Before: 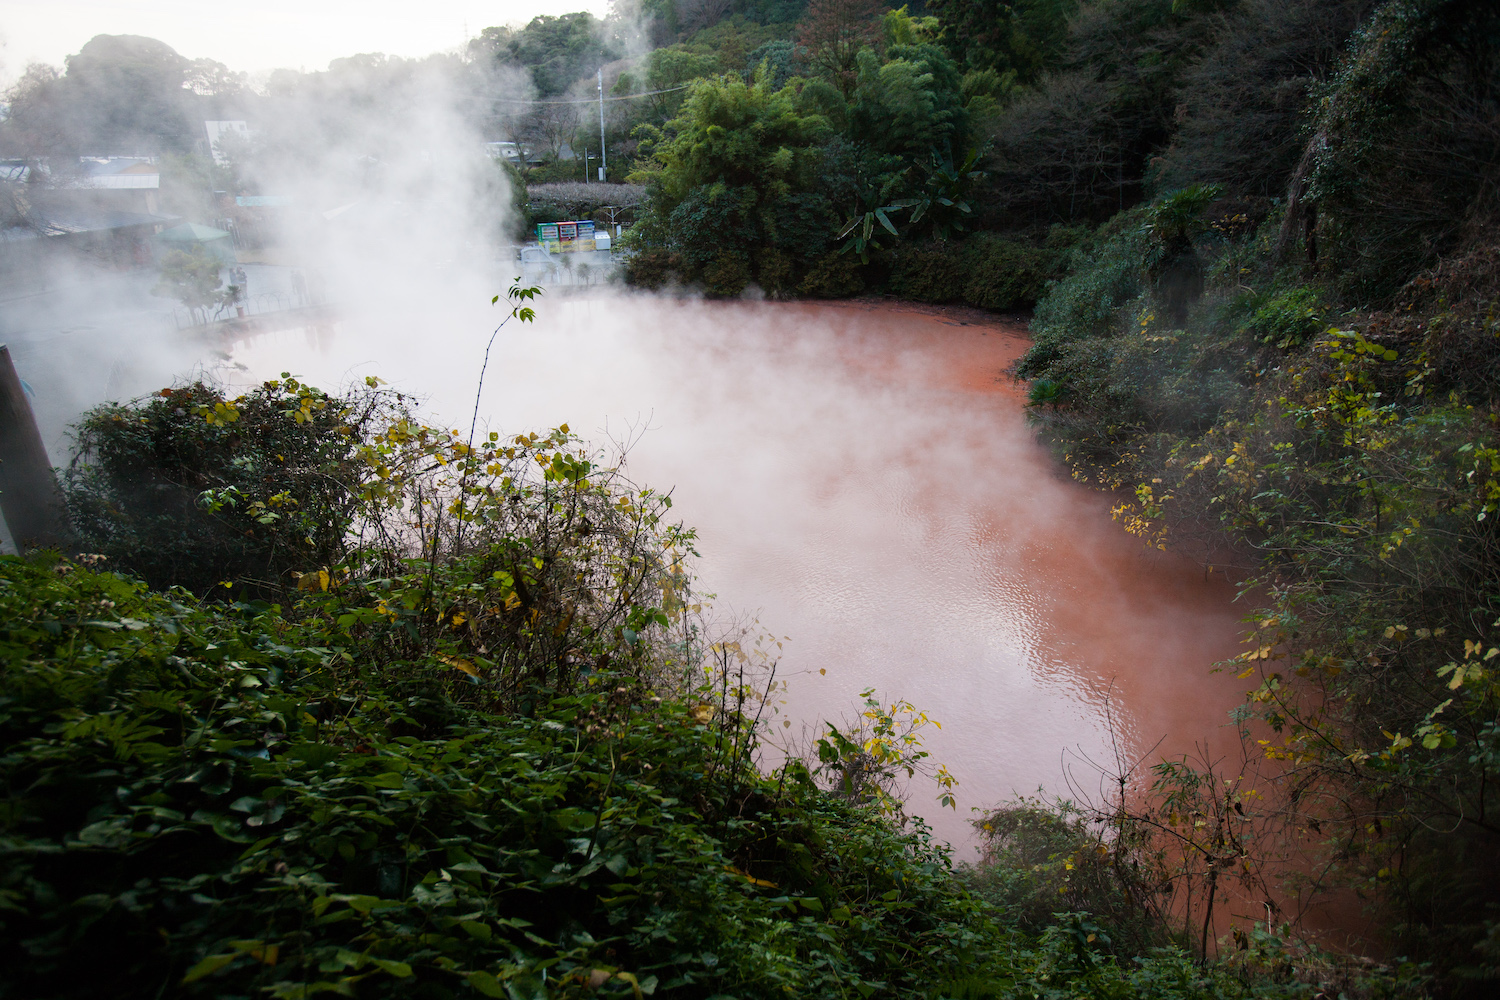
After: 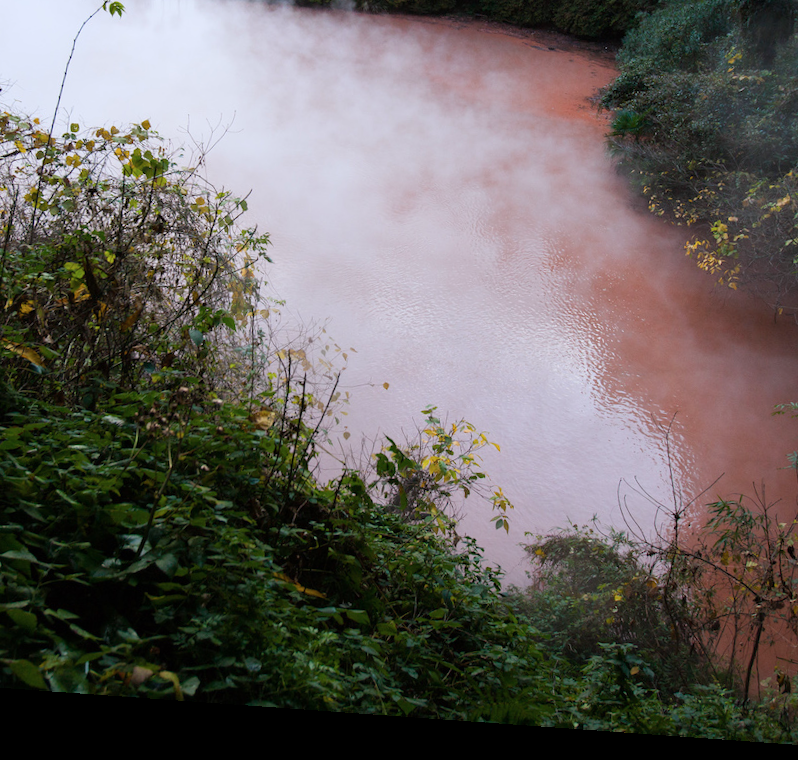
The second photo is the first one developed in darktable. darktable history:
rotate and perspective: rotation 4.1°, automatic cropping off
crop and rotate: left 29.237%, top 31.152%, right 19.807%
color correction: highlights a* -0.772, highlights b* -8.92
